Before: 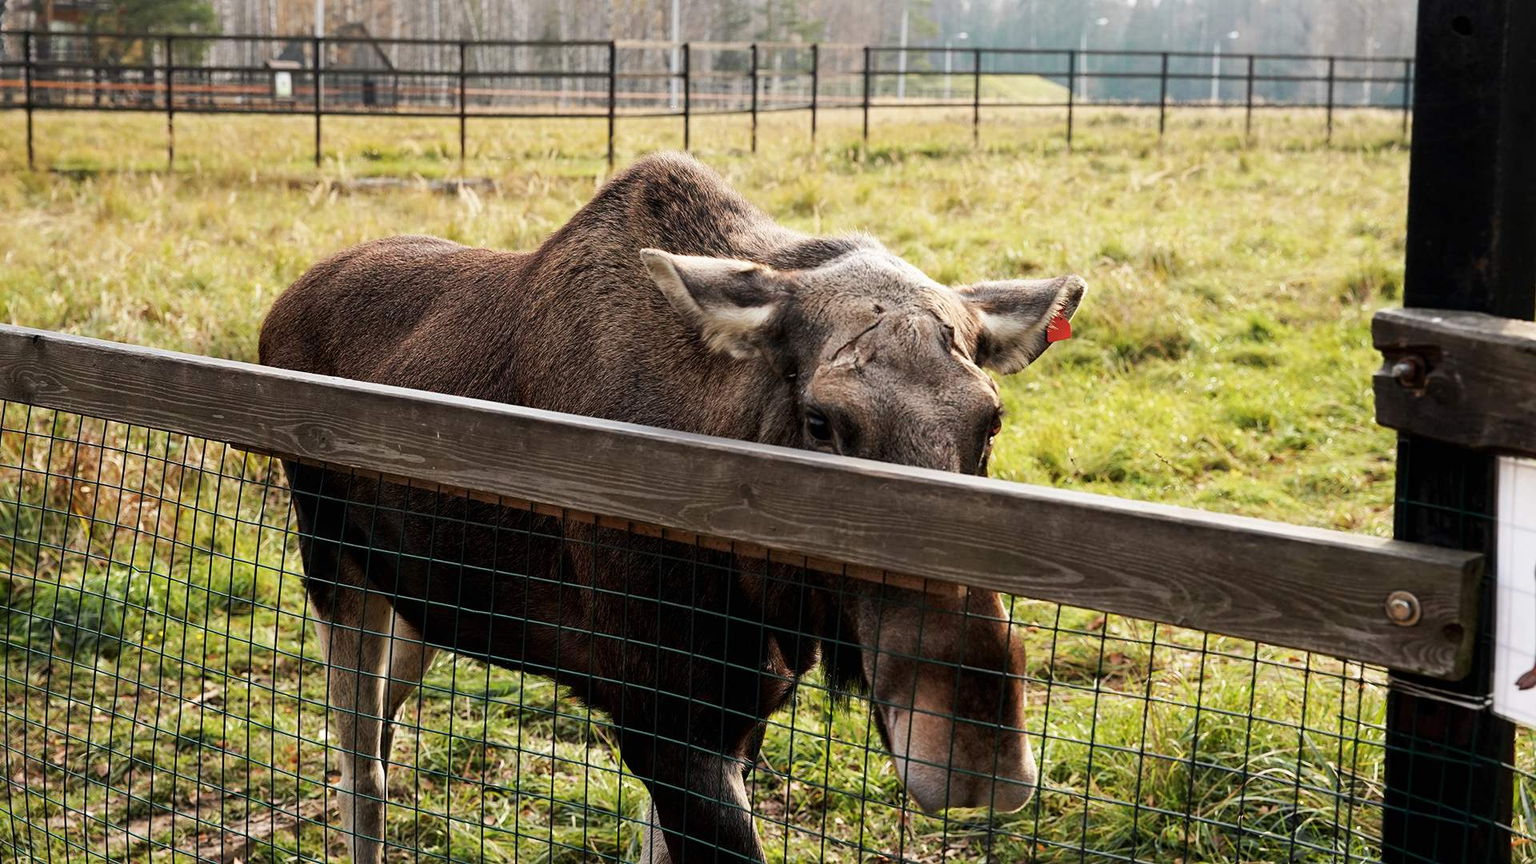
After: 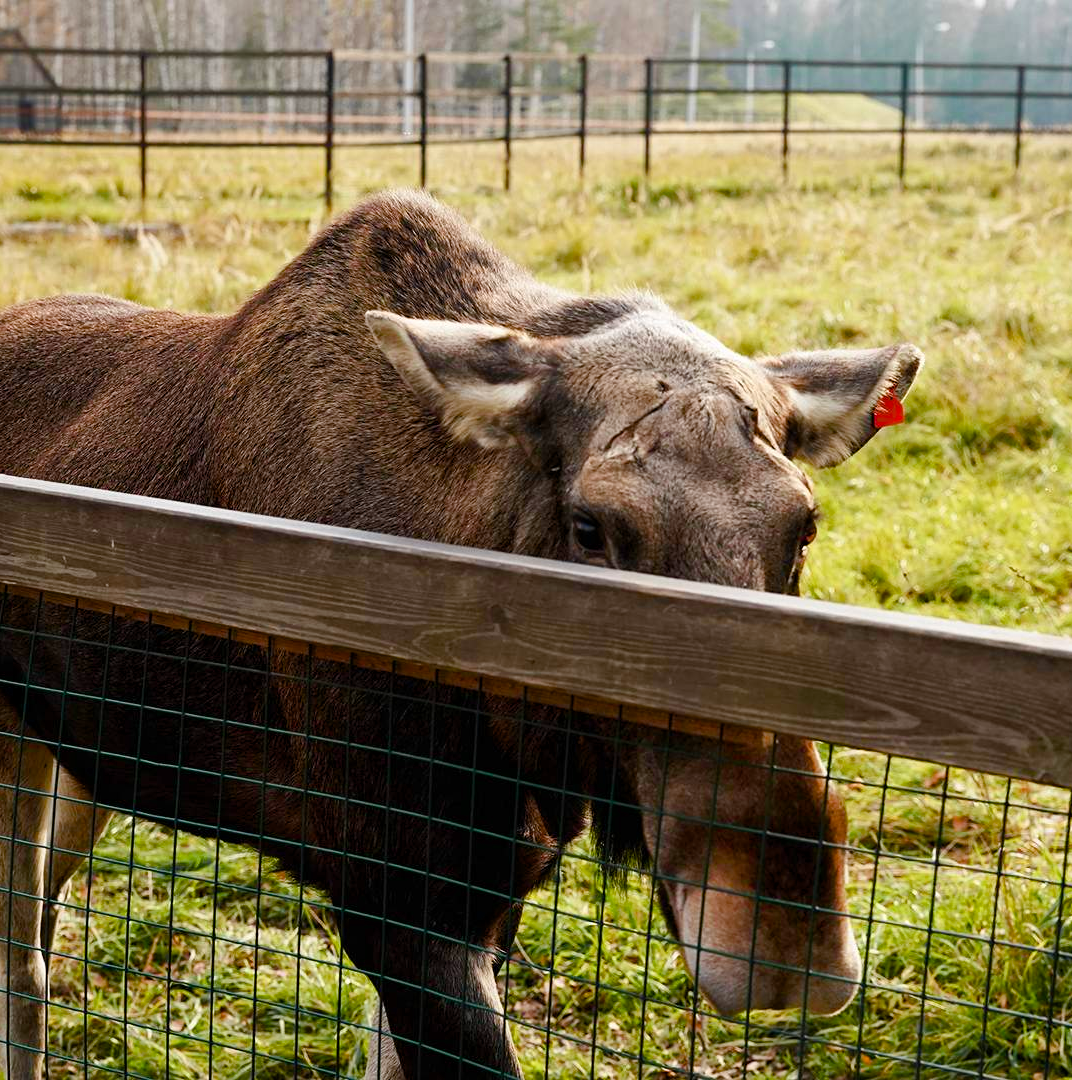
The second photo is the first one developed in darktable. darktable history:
crop and rotate: left 22.696%, right 21.423%
color balance rgb: perceptual saturation grading › global saturation 40.336%, perceptual saturation grading › highlights -50.303%, perceptual saturation grading › shadows 30.837%, global vibrance 20.495%
